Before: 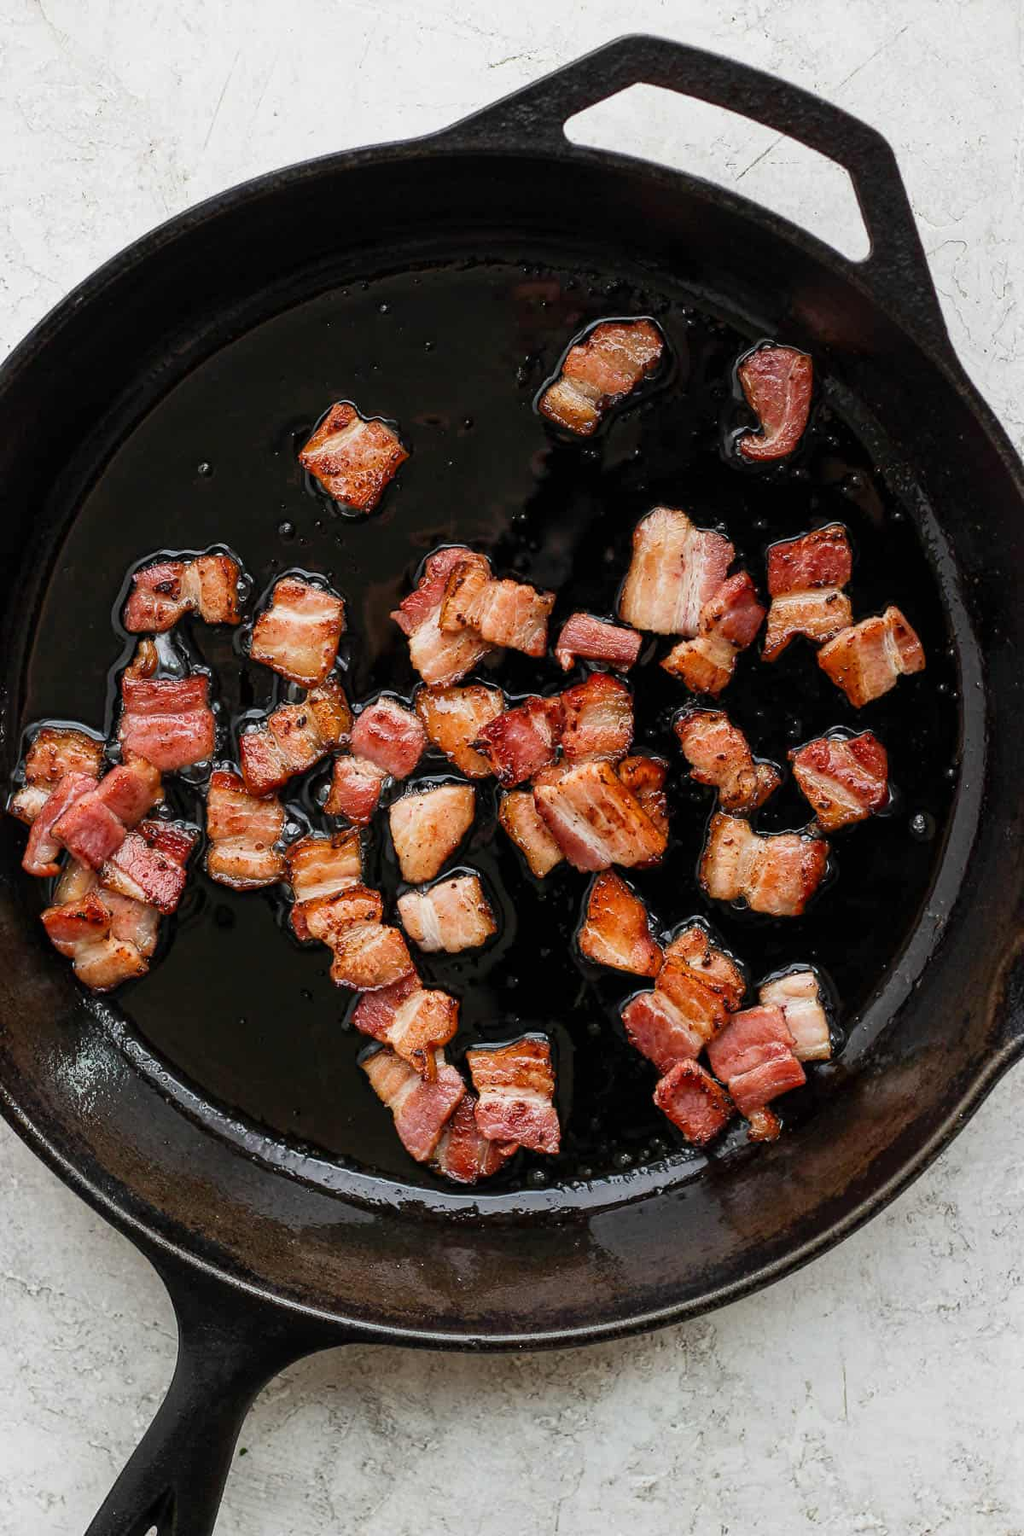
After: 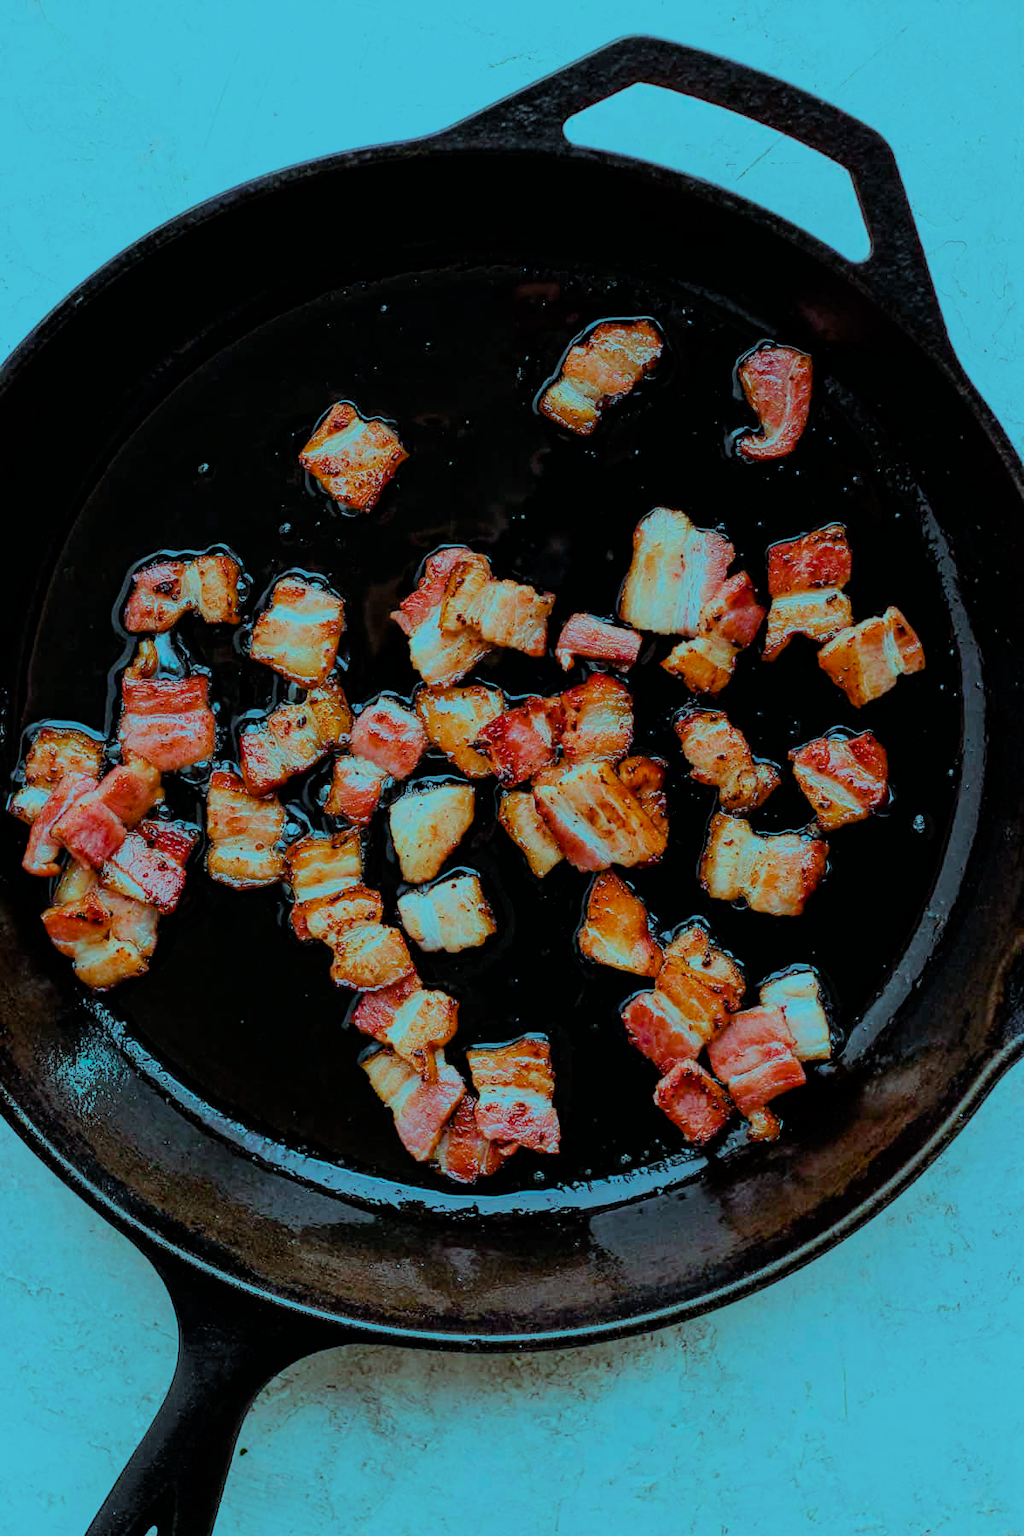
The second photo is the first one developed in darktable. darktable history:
filmic rgb: black relative exposure -6.18 EV, white relative exposure 6.97 EV, threshold 5.95 EV, hardness 2.23, color science v6 (2022), enable highlight reconstruction true
color balance rgb: highlights gain › luminance -33.259%, highlights gain › chroma 5.754%, highlights gain › hue 215°, perceptual saturation grading › global saturation 20%, perceptual saturation grading › highlights -14.179%, perceptual saturation grading › shadows 49.87%, perceptual brilliance grading › global brilliance 3.847%
exposure: exposure 0.202 EV, compensate highlight preservation false
color calibration: illuminant F (fluorescent), F source F9 (Cool White Deluxe 4150 K) – high CRI, x 0.374, y 0.373, temperature 4161.73 K, gamut compression 0.979
